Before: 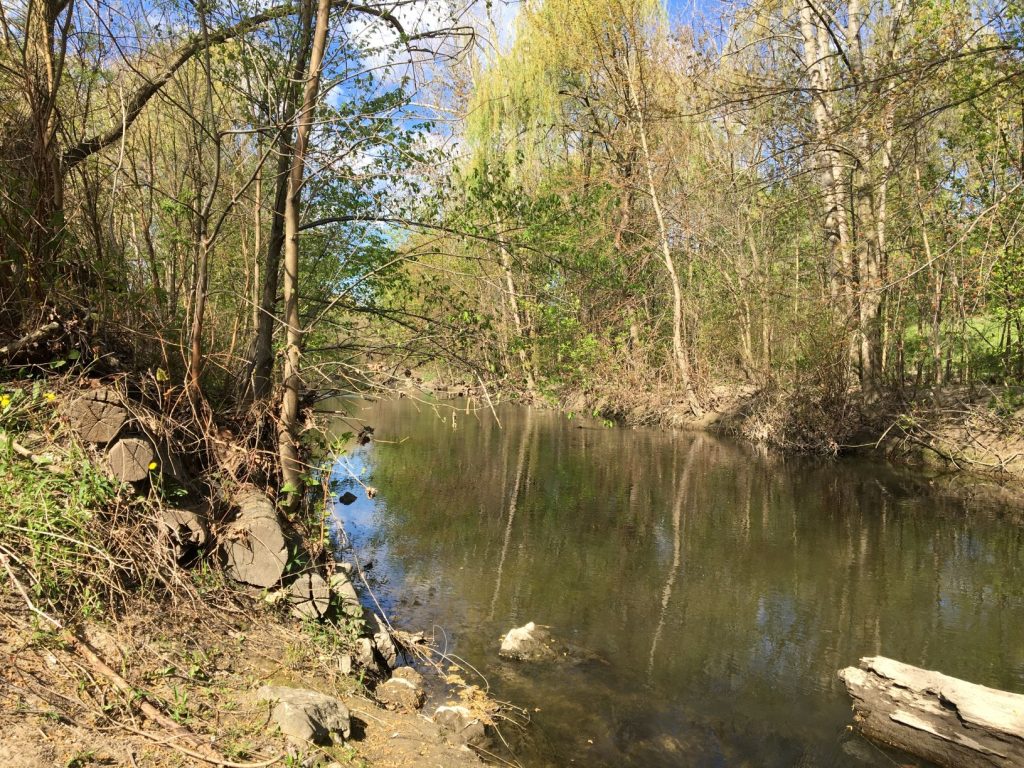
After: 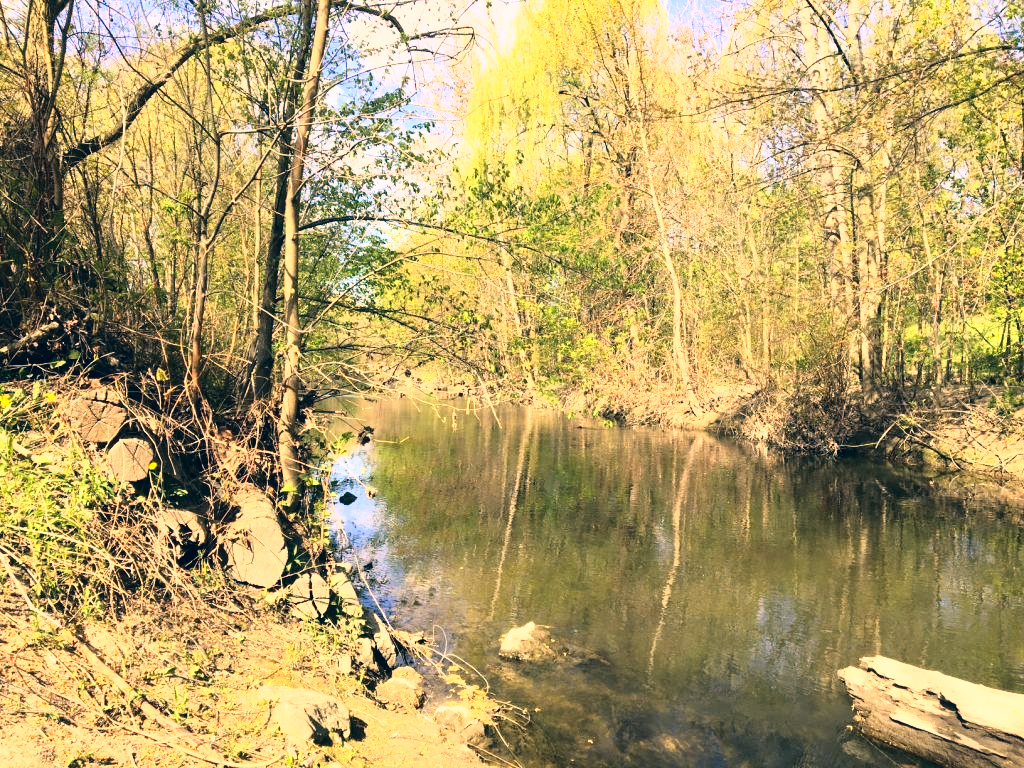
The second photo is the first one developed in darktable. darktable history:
color correction: highlights a* 10.29, highlights b* 14.38, shadows a* -9.96, shadows b* -14.98
base curve: curves: ch0 [(0, 0) (0.026, 0.03) (0.109, 0.232) (0.351, 0.748) (0.669, 0.968) (1, 1)], exposure shift 0.01
